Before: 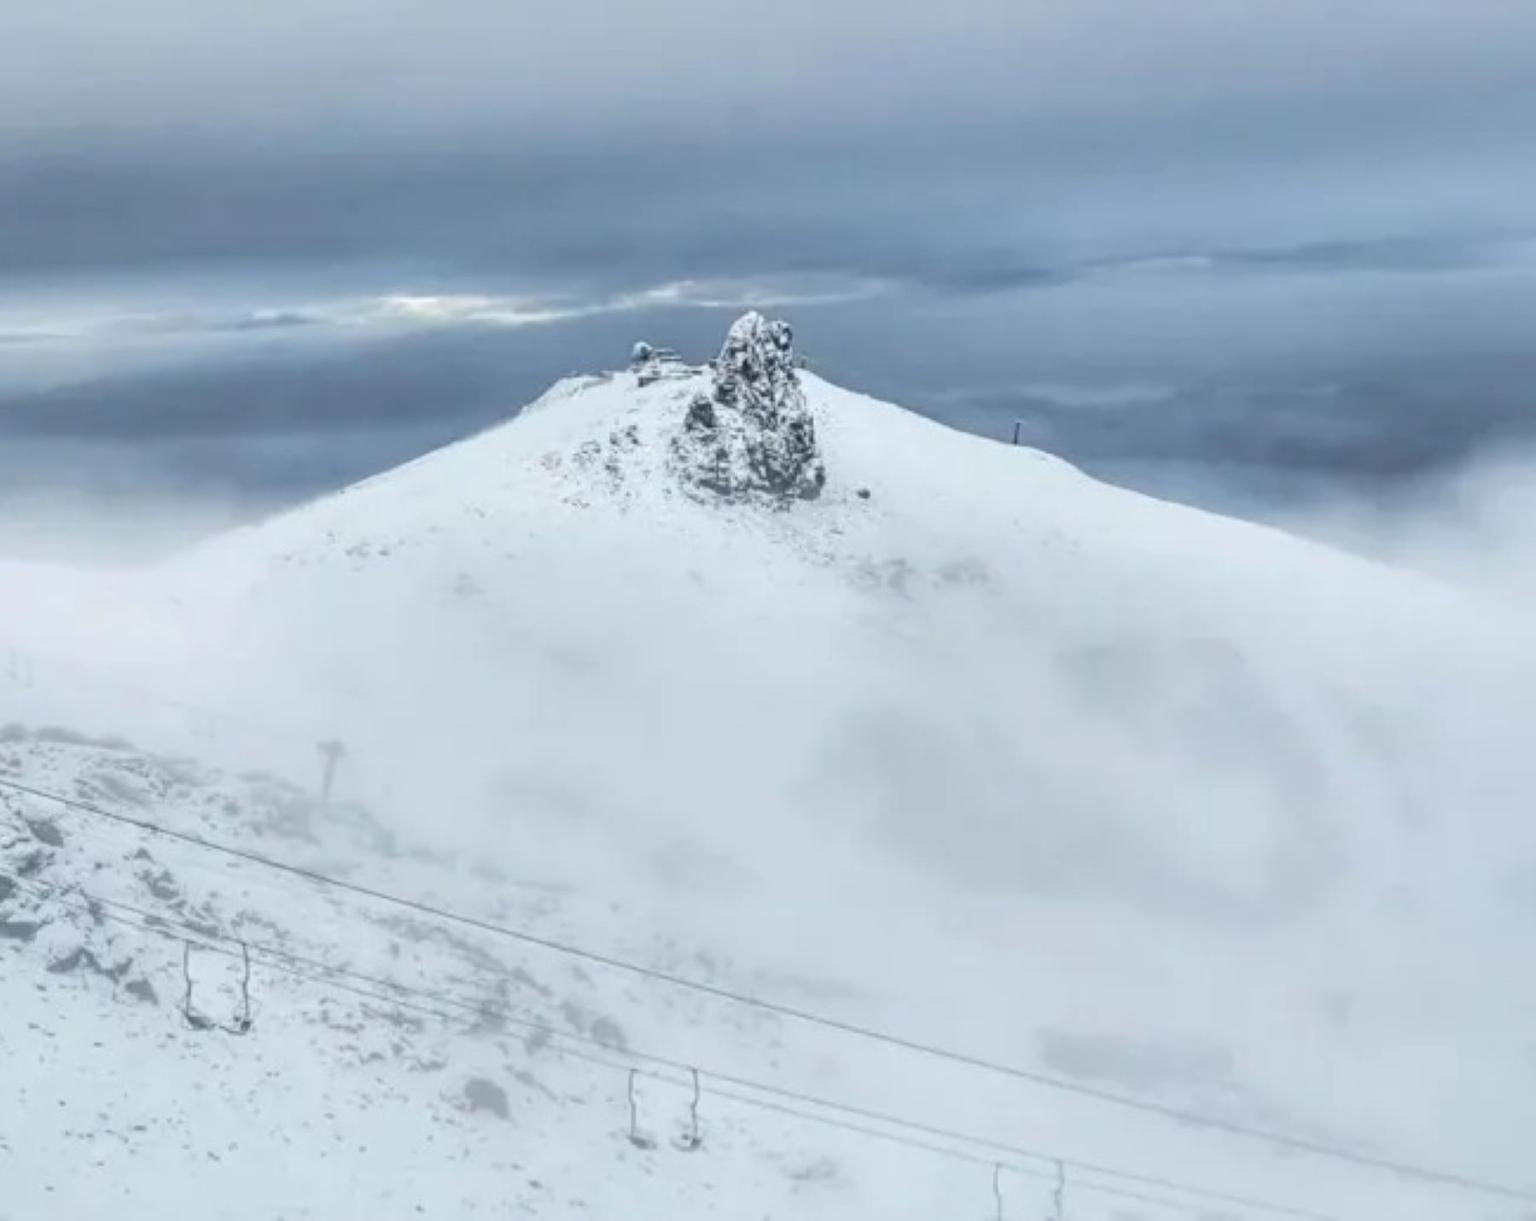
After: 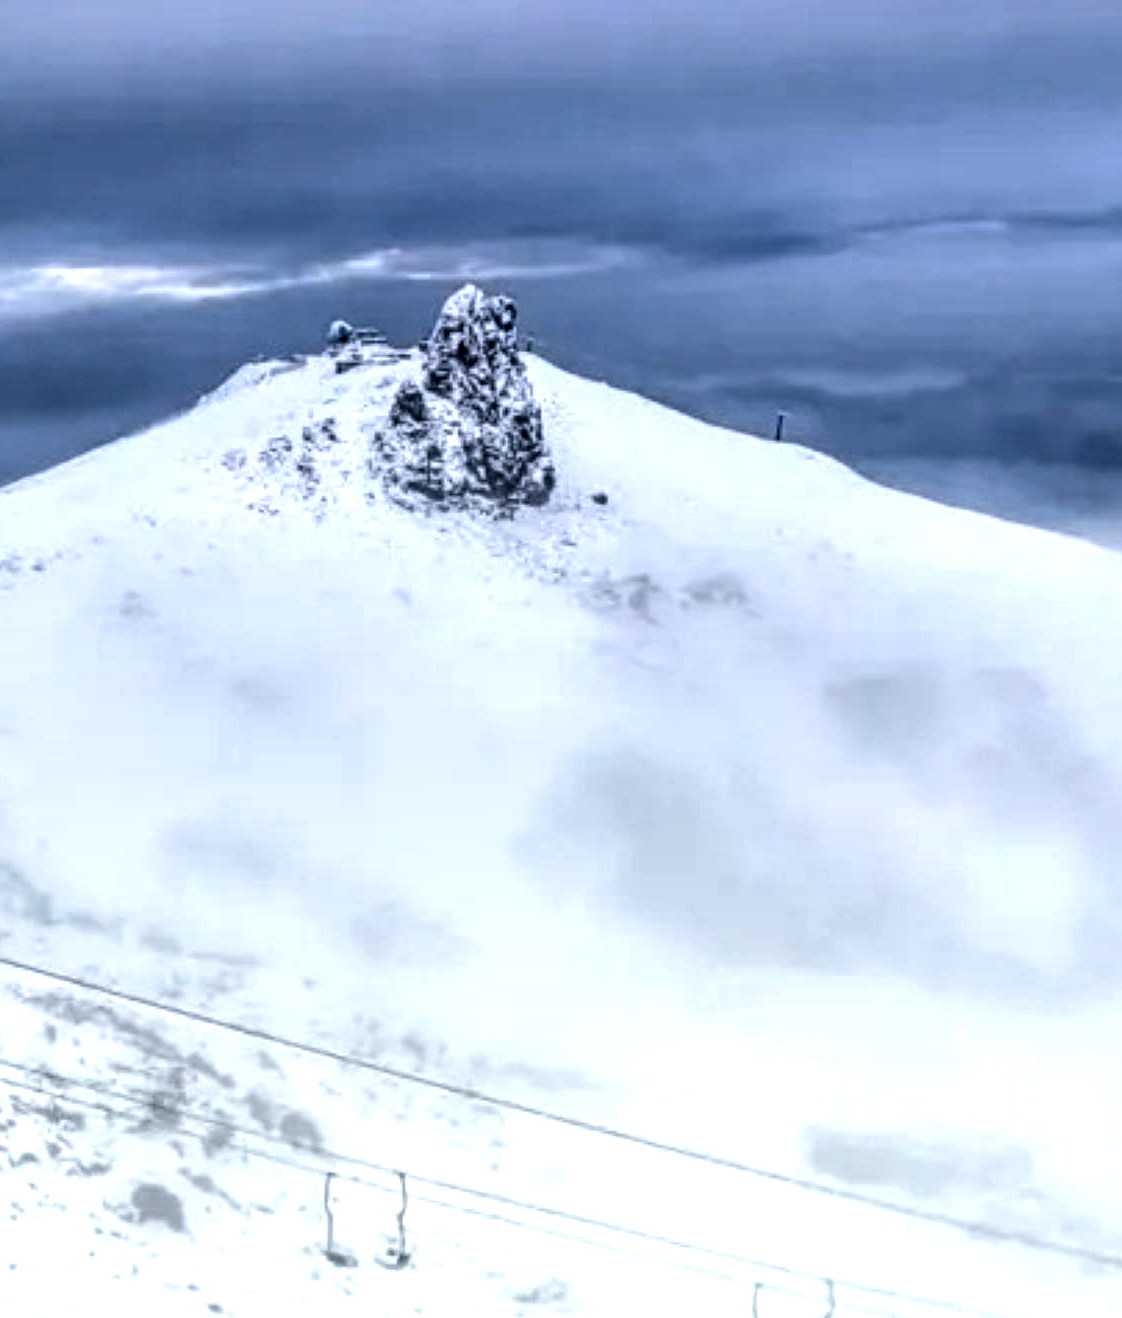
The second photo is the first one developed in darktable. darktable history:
exposure: exposure 0.6 EV, compensate highlight preservation false
local contrast: detail 203%
graduated density: hue 238.83°, saturation 50%
crop and rotate: left 22.918%, top 5.629%, right 14.711%, bottom 2.247%
